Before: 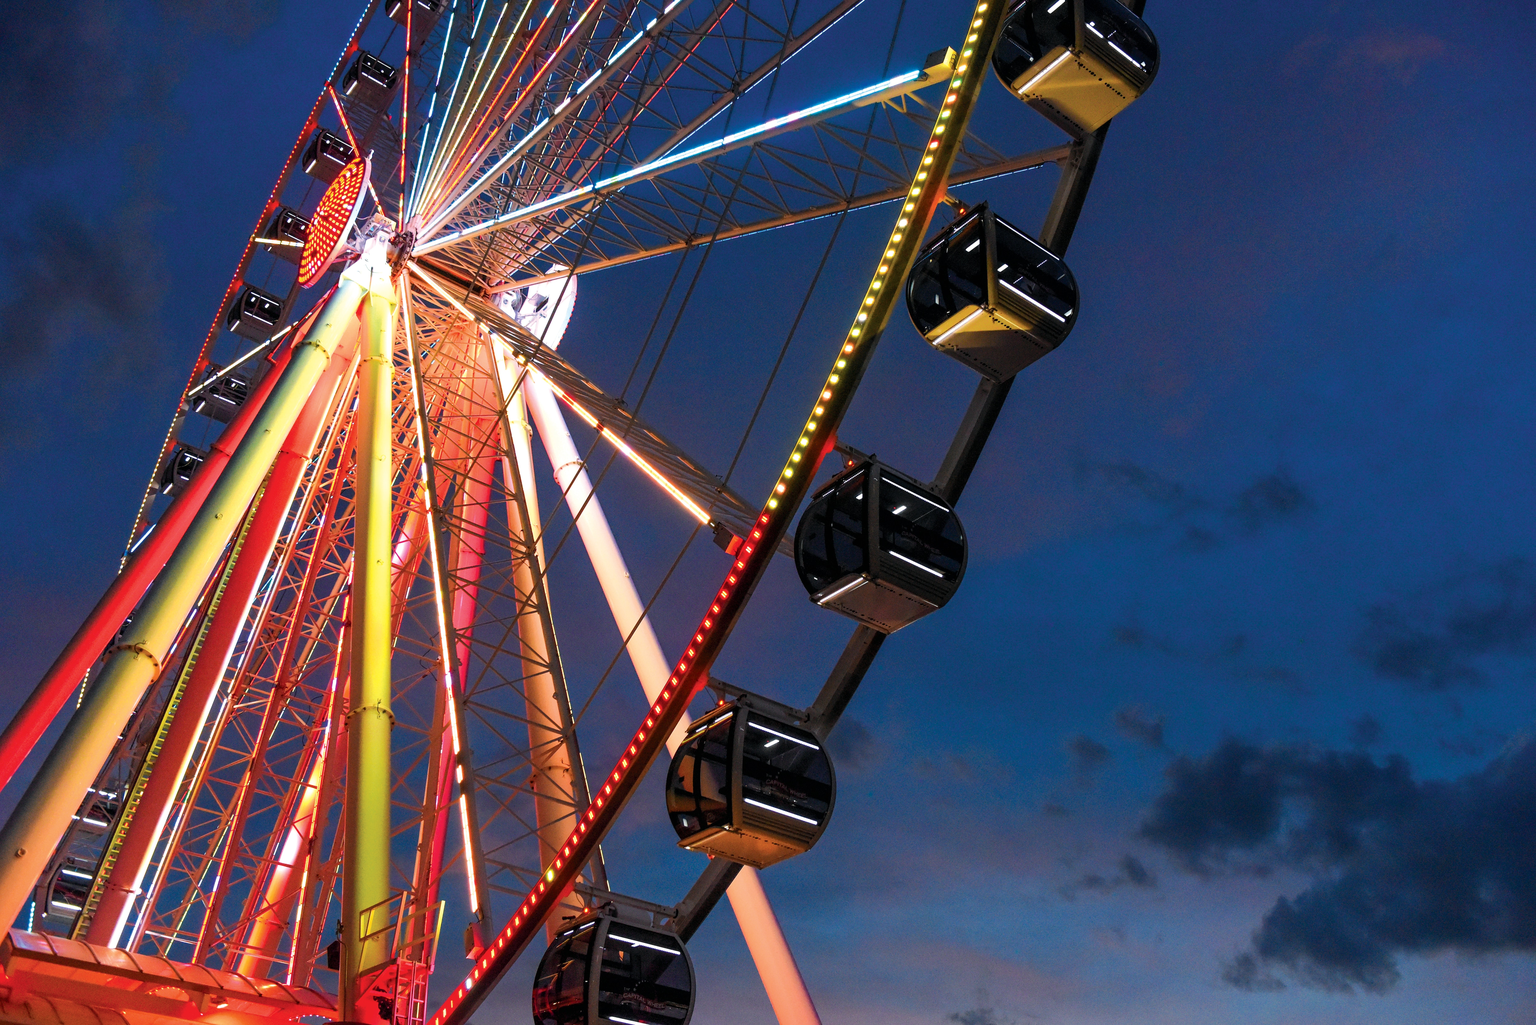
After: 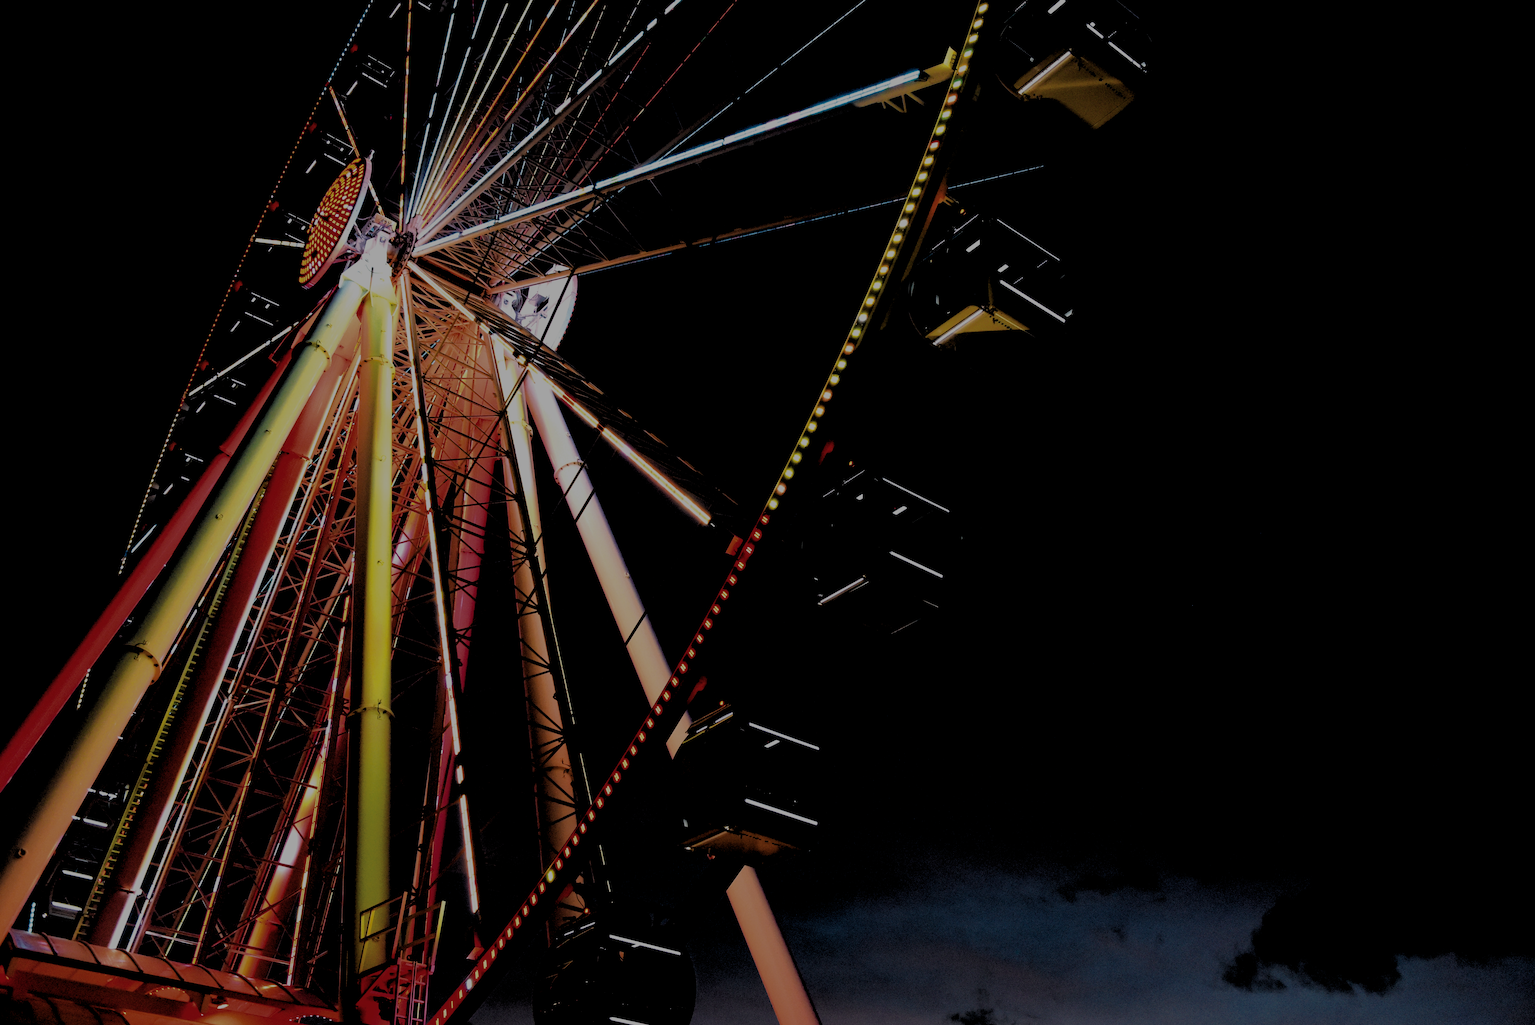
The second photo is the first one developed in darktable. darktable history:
rgb levels: levels [[0.034, 0.472, 0.904], [0, 0.5, 1], [0, 0.5, 1]]
exposure: exposure -1.468 EV, compensate highlight preservation false
tone equalizer: on, module defaults
